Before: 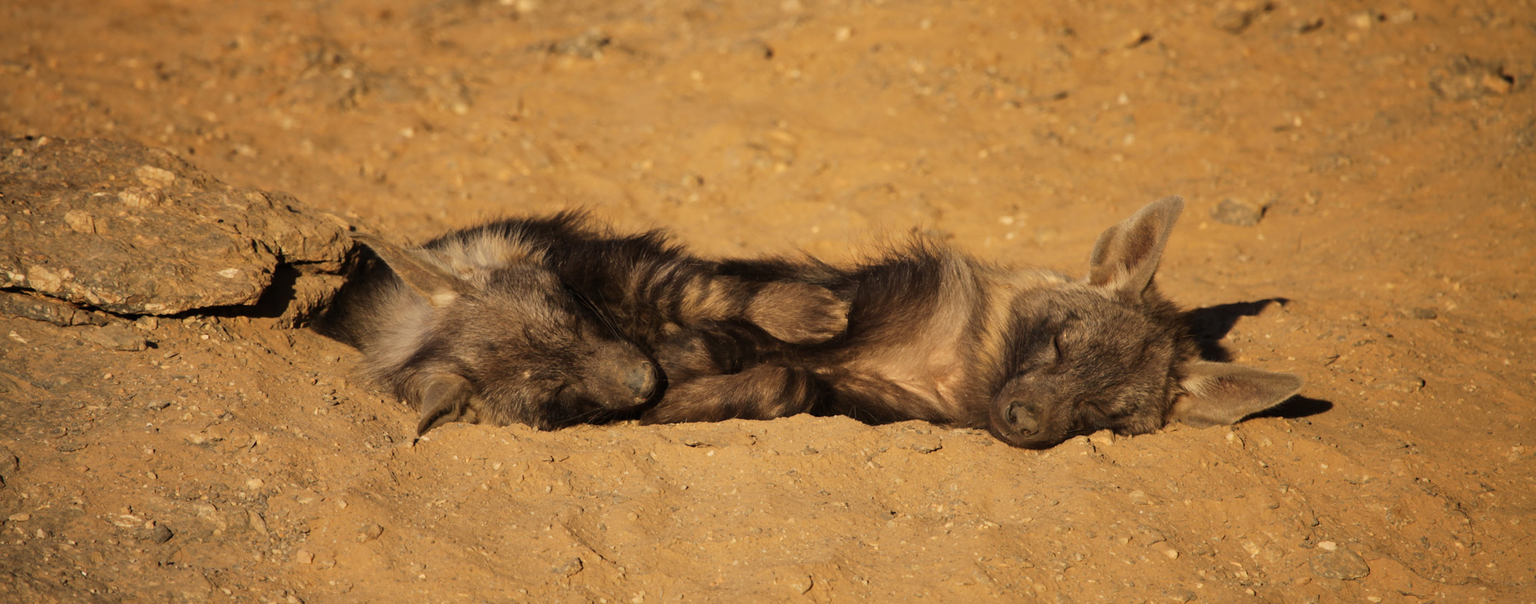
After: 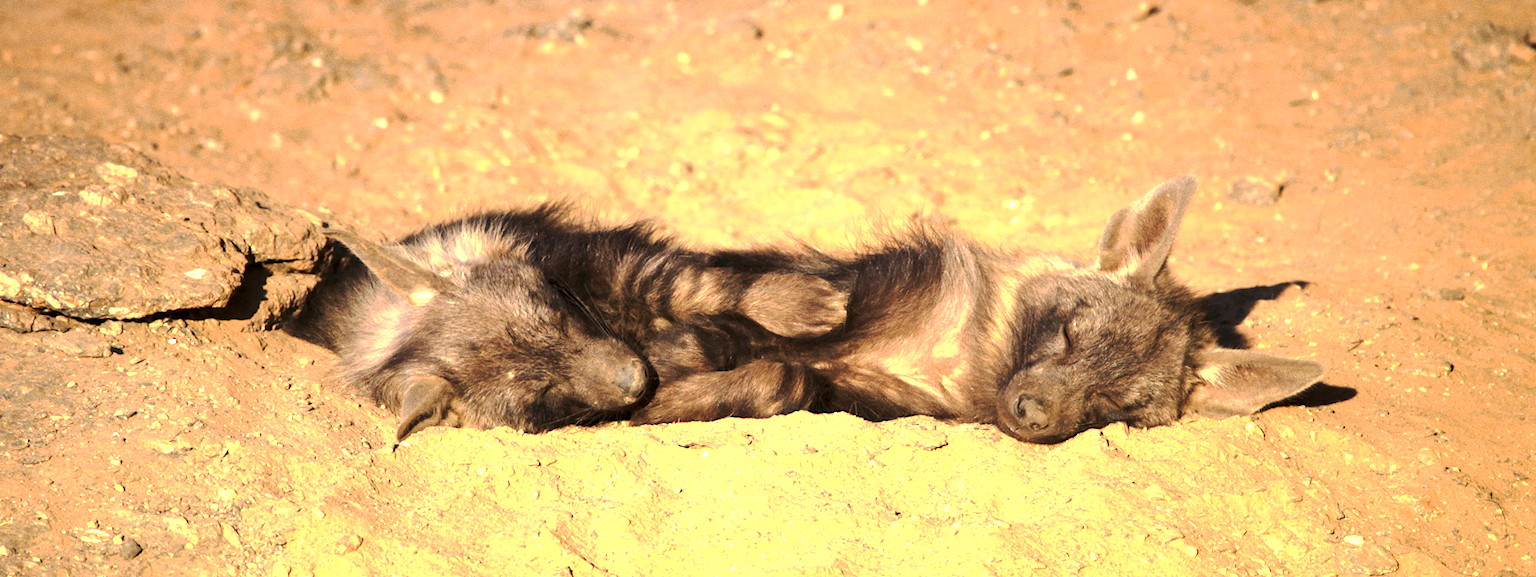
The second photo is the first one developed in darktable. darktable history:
tone equalizer: on, module defaults
crop: left 1.964%, top 3.251%, right 1.122%, bottom 4.933%
graduated density: hue 238.83°, saturation 50%
exposure: black level correction 0.001, exposure 2 EV, compensate highlight preservation false
tone curve: curves: ch0 [(0, 0) (0.003, 0.01) (0.011, 0.014) (0.025, 0.029) (0.044, 0.051) (0.069, 0.072) (0.1, 0.097) (0.136, 0.123) (0.177, 0.16) (0.224, 0.2) (0.277, 0.248) (0.335, 0.305) (0.399, 0.37) (0.468, 0.454) (0.543, 0.534) (0.623, 0.609) (0.709, 0.681) (0.801, 0.752) (0.898, 0.841) (1, 1)], preserve colors none
white balance: red 0.978, blue 0.999
grain: coarseness 3.21 ISO
rotate and perspective: rotation -1°, crop left 0.011, crop right 0.989, crop top 0.025, crop bottom 0.975
